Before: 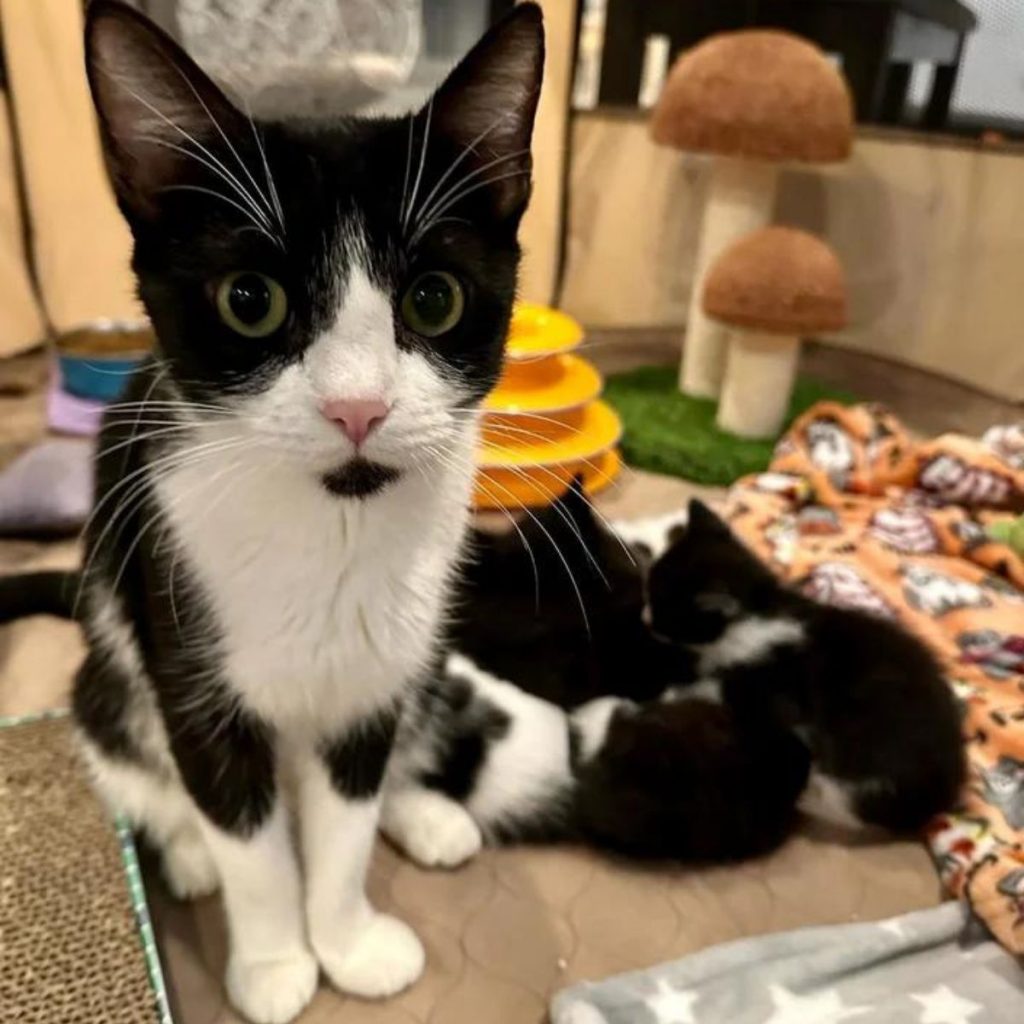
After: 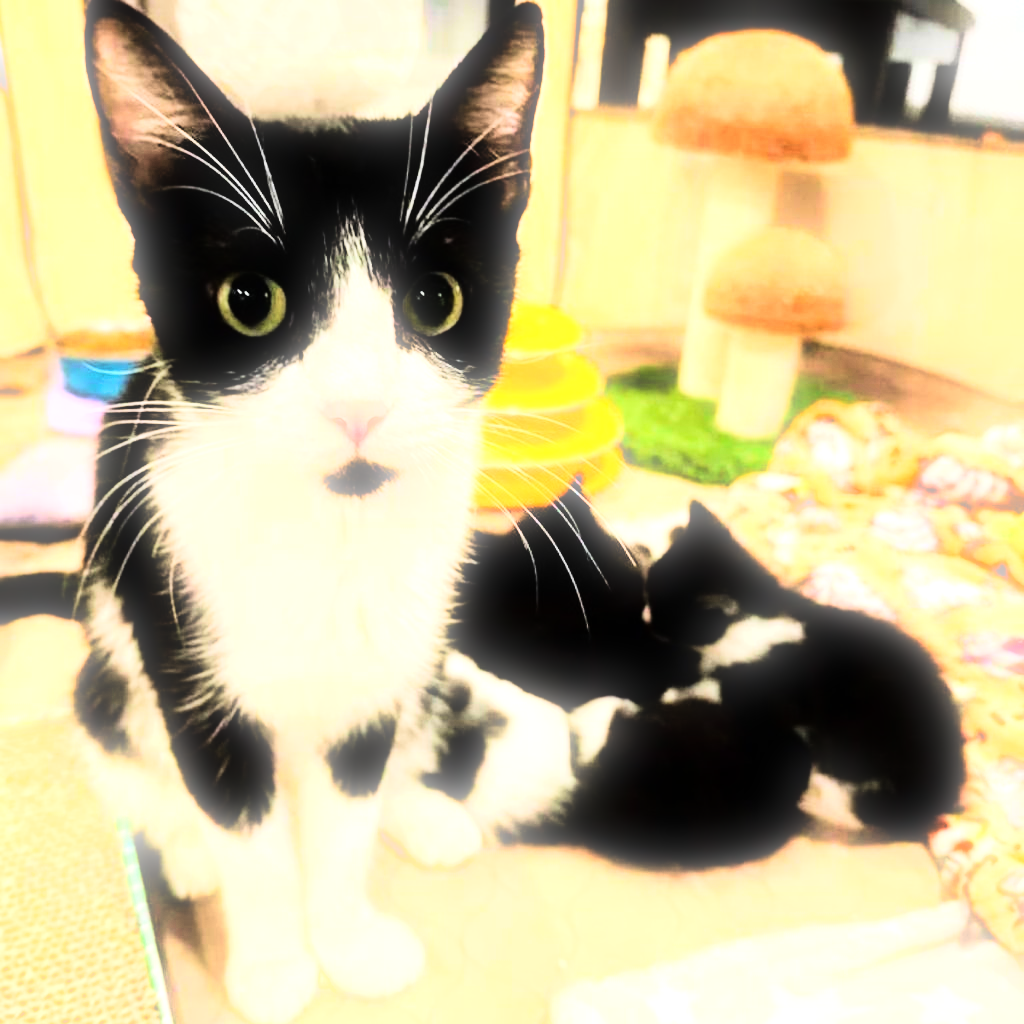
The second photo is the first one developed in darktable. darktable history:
tone curve: curves: ch0 [(0, 0) (0.16, 0.055) (0.506, 0.762) (1, 1.024)], color space Lab, linked channels, preserve colors none
exposure: black level correction 0, exposure 1.1 EV, compensate highlight preservation false
bloom: size 5%, threshold 95%, strength 15%
velvia: on, module defaults
